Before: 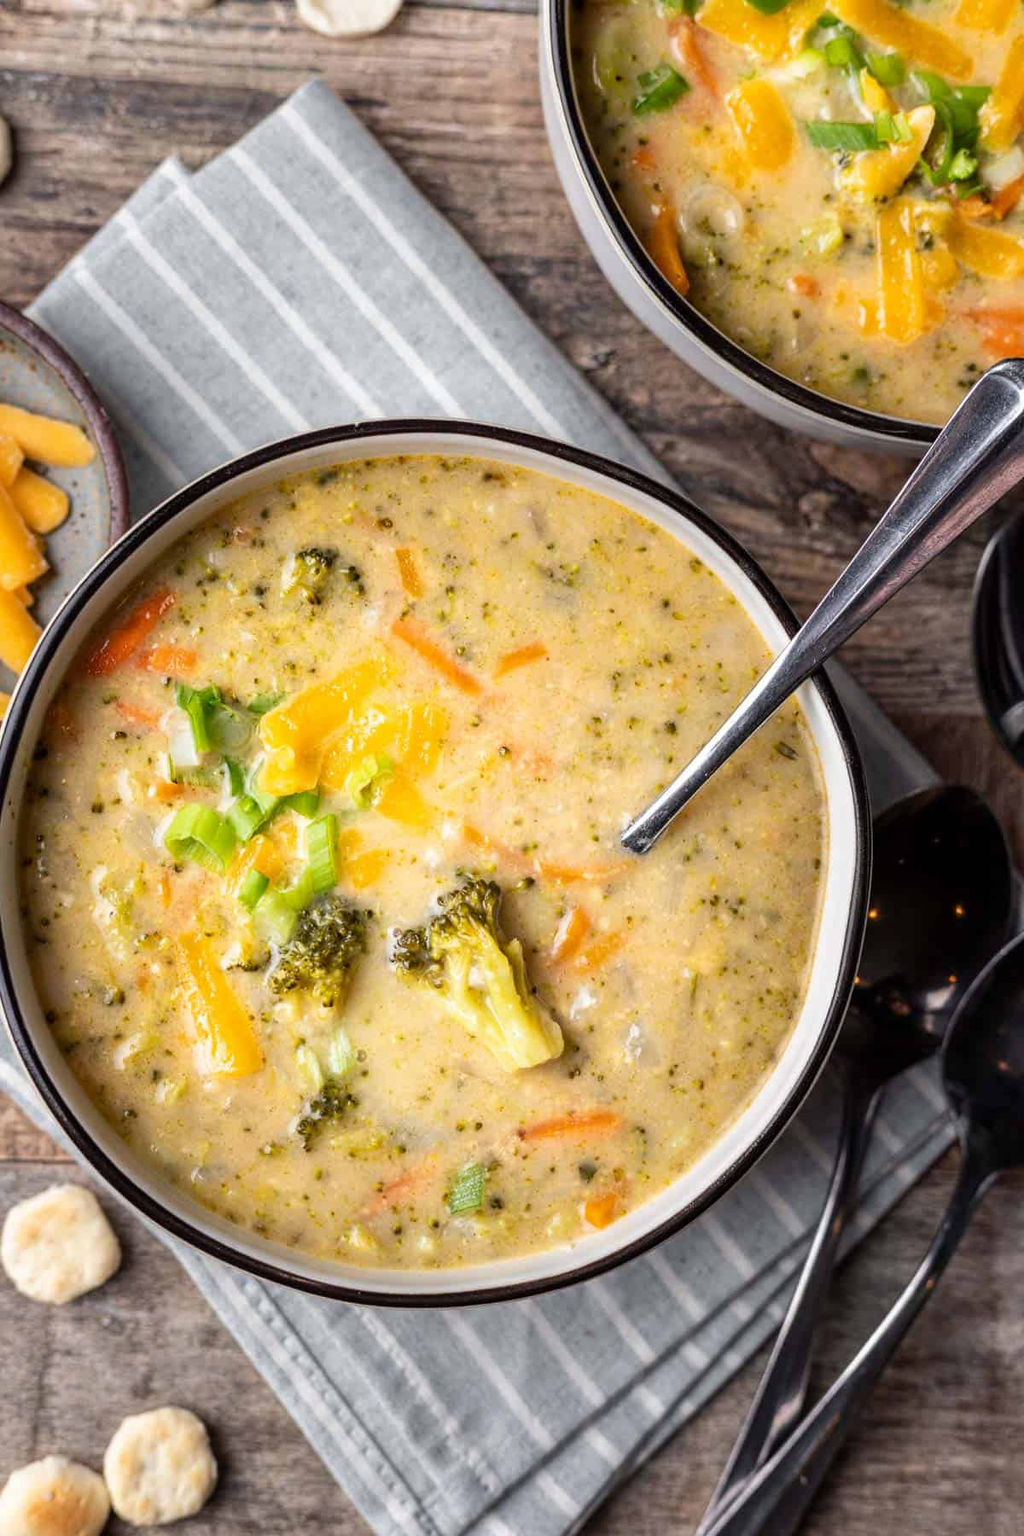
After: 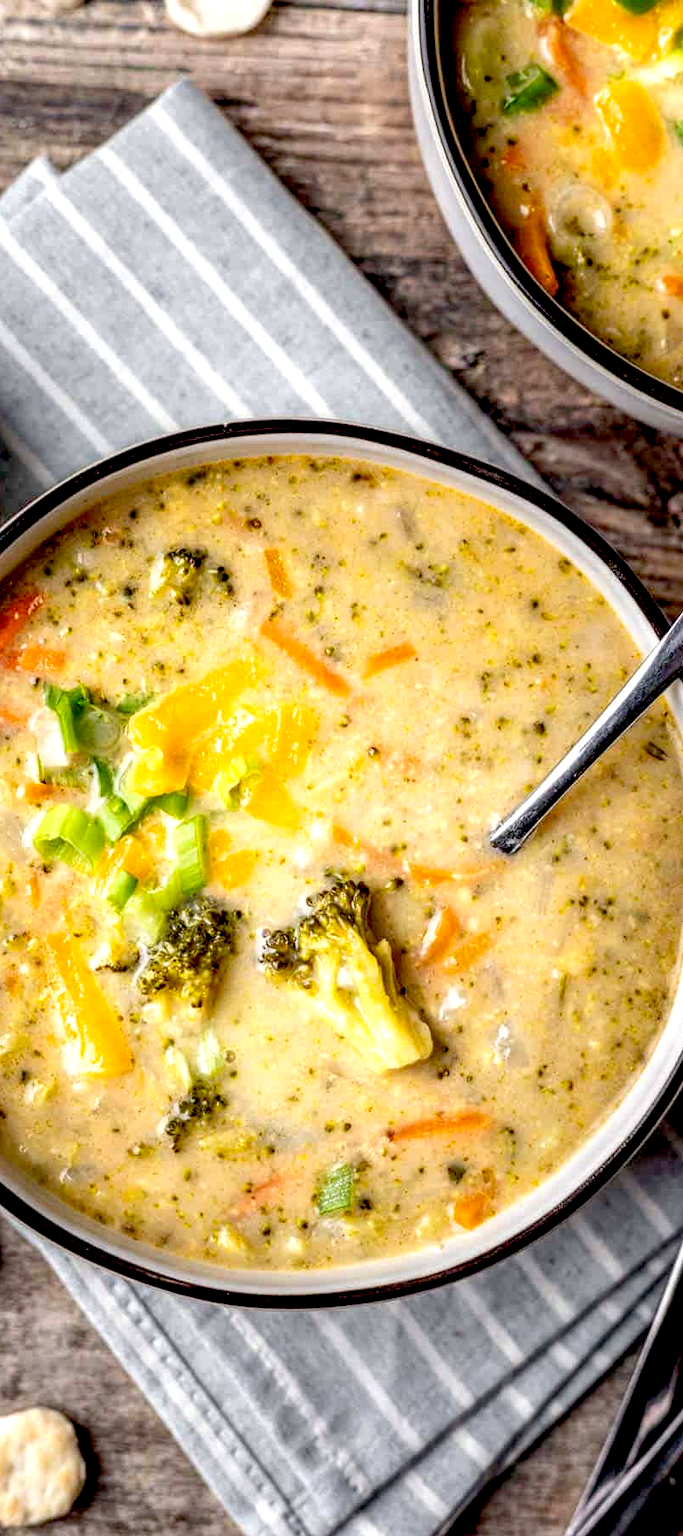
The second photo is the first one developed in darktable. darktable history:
tone equalizer: on, module defaults
exposure: black level correction 0.03, exposure 0.311 EV, compensate highlight preservation false
crop and rotate: left 12.835%, right 20.402%
local contrast: on, module defaults
